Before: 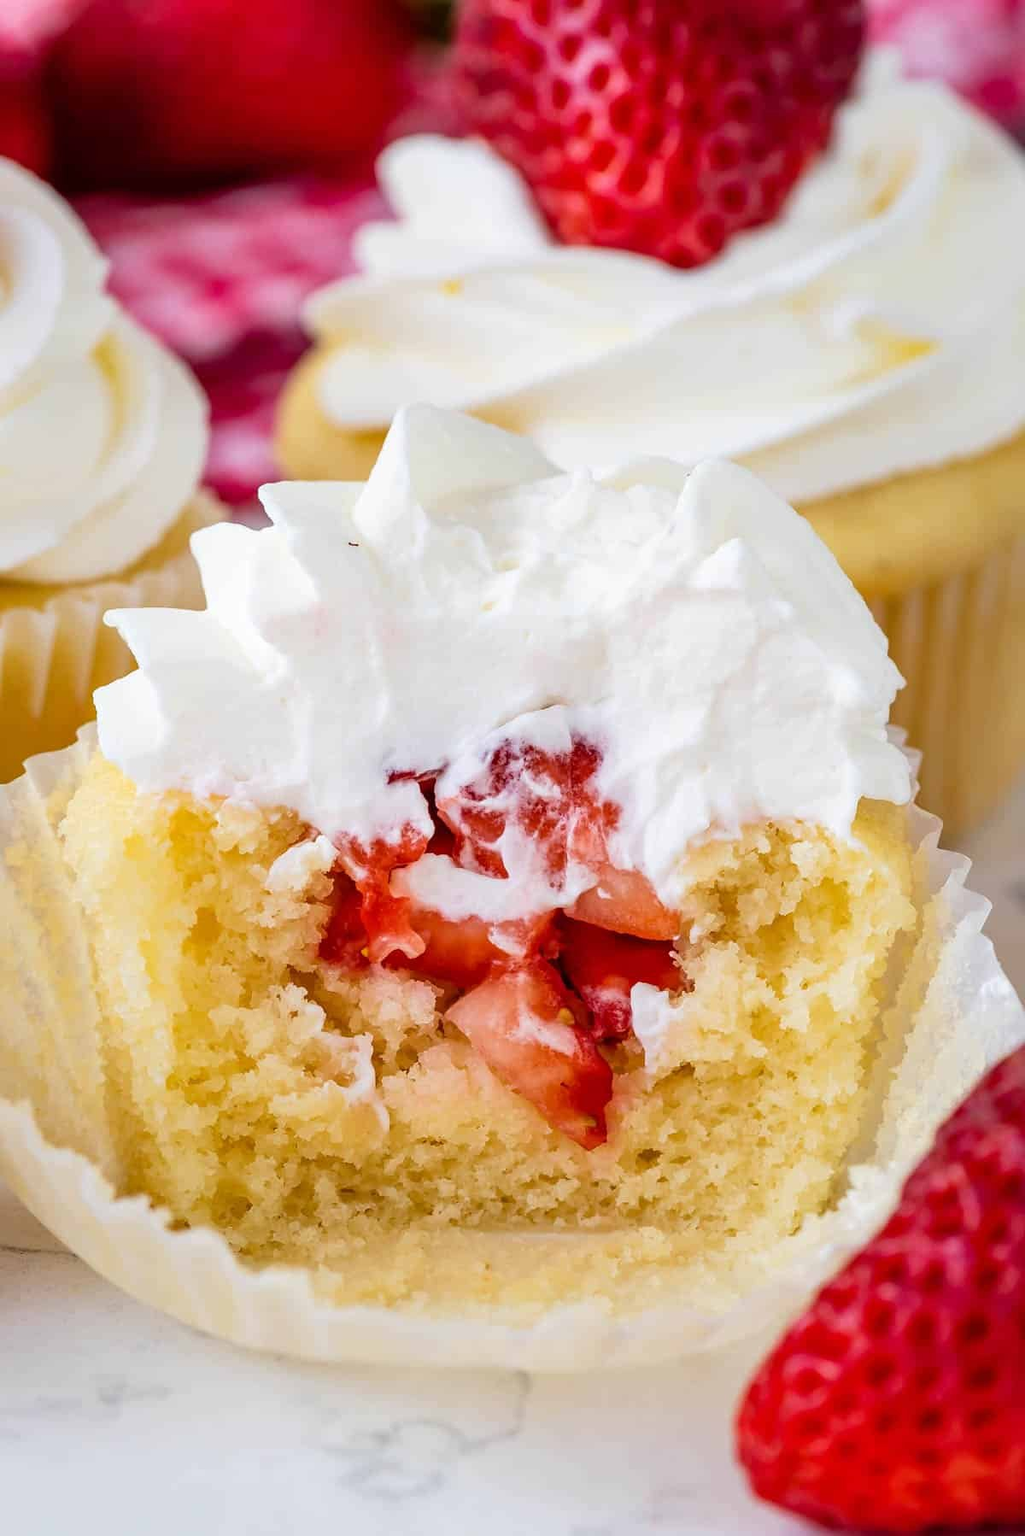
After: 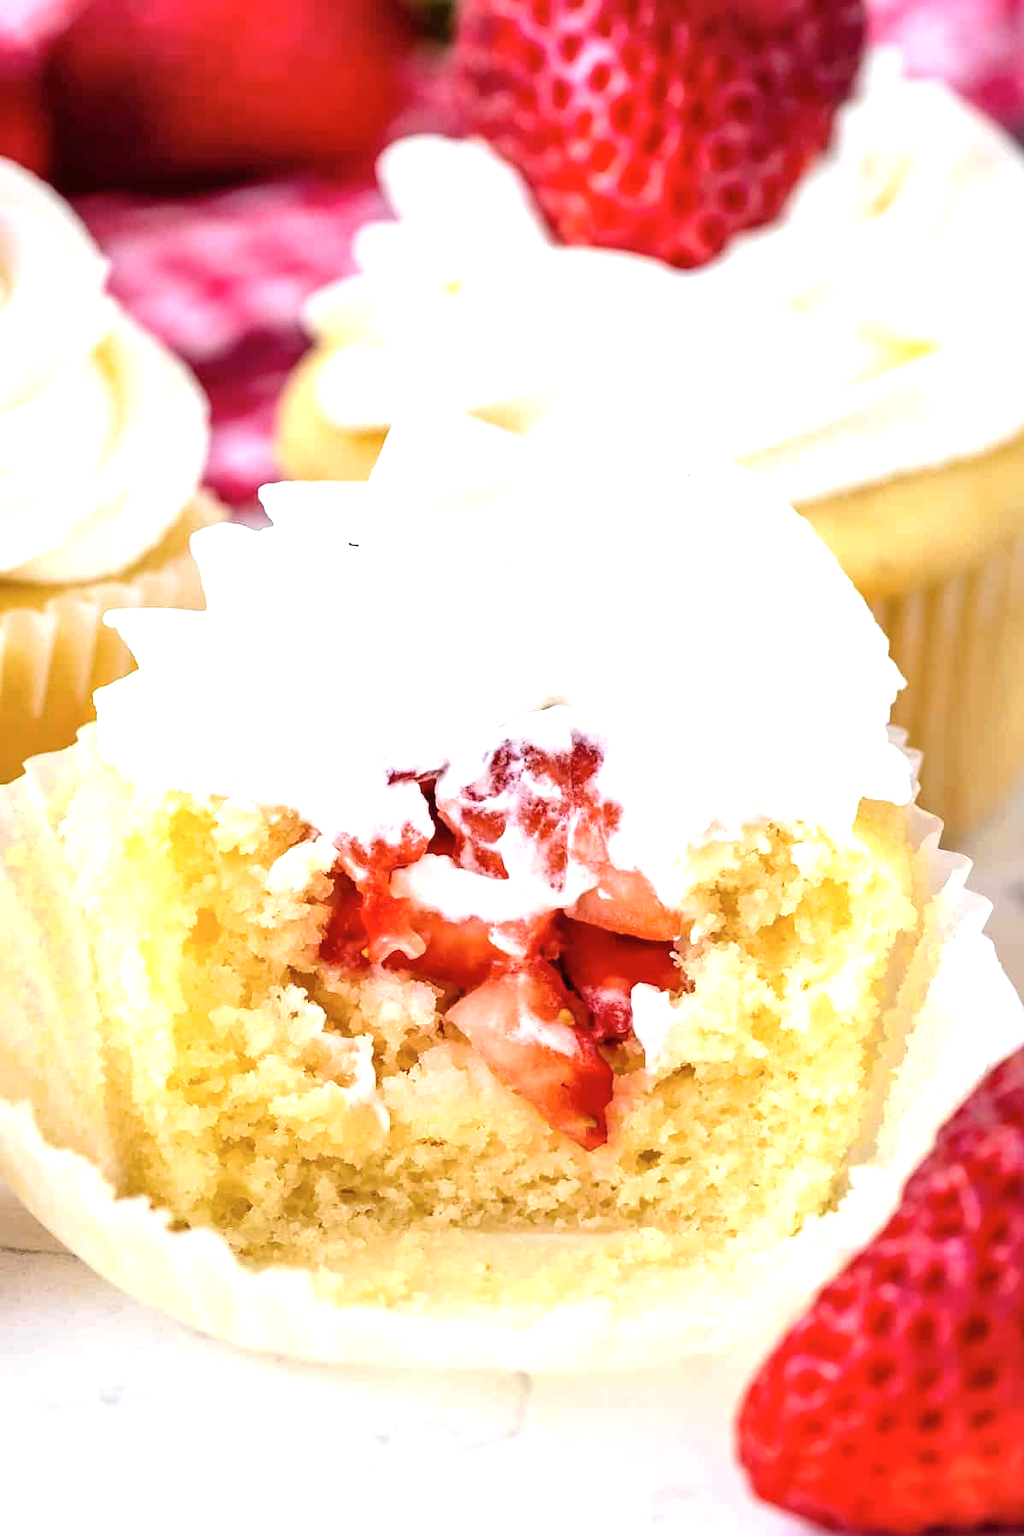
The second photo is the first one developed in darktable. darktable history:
shadows and highlights: radius 110.86, shadows 51.09, white point adjustment 9.16, highlights -4.17, highlights color adjustment 32.2%, soften with gaussian
exposure: exposure 0.507 EV, compensate highlight preservation false
